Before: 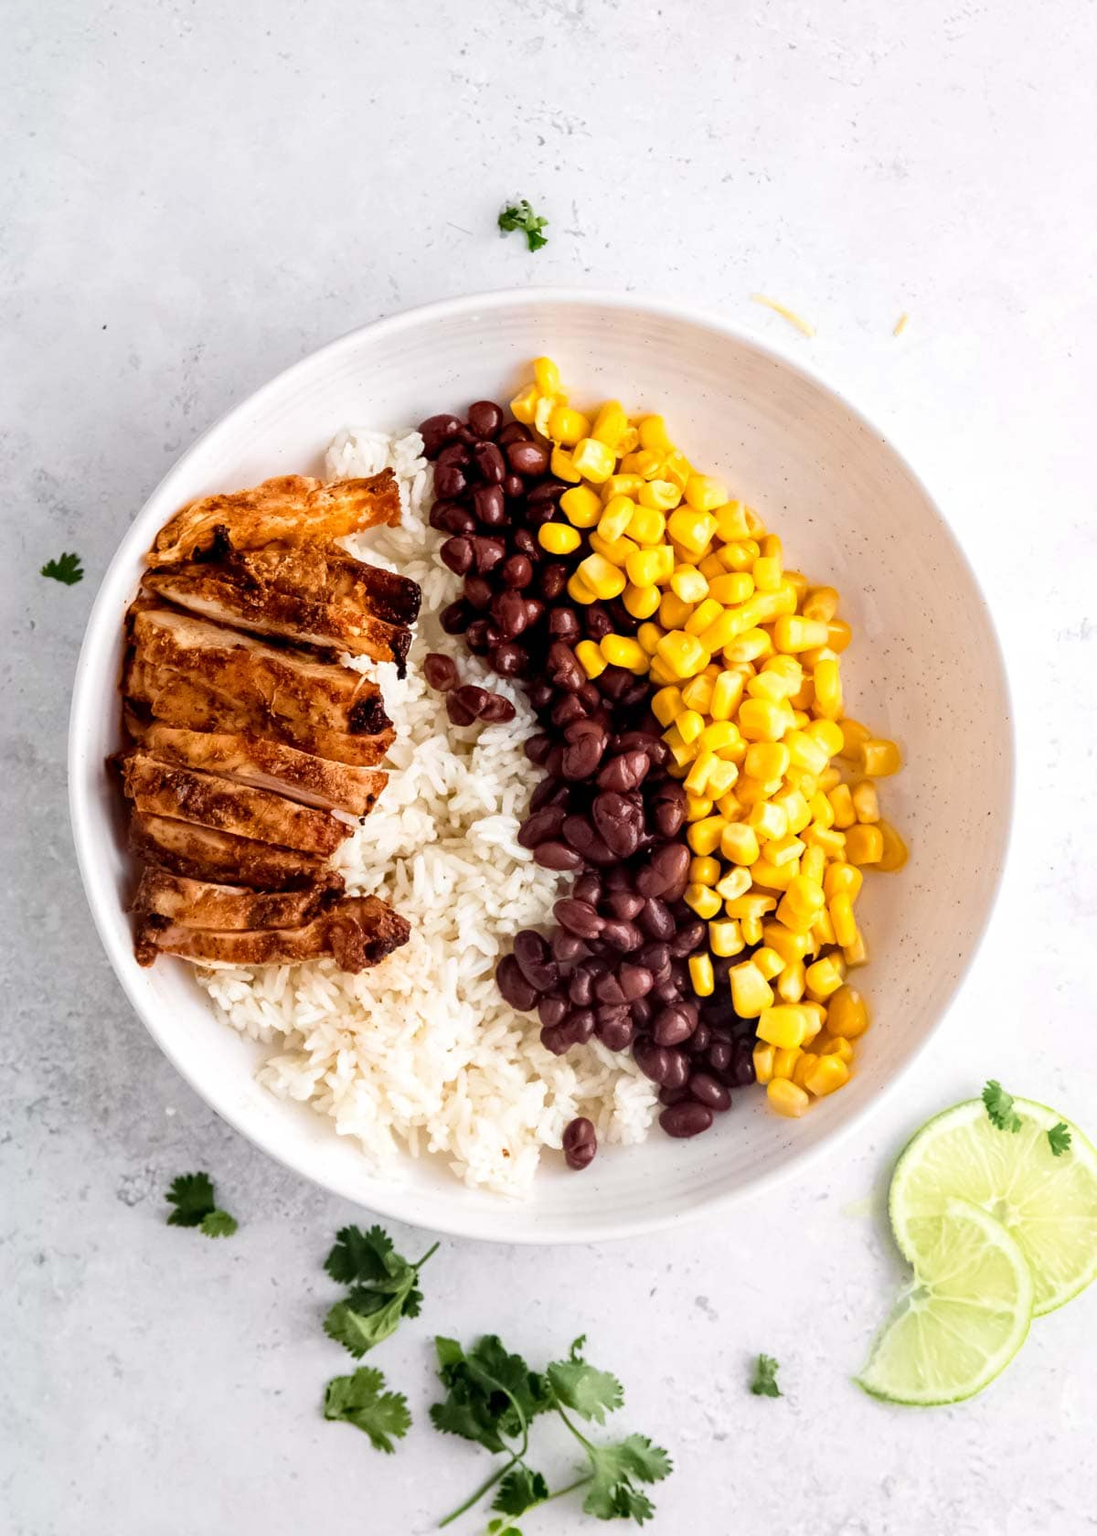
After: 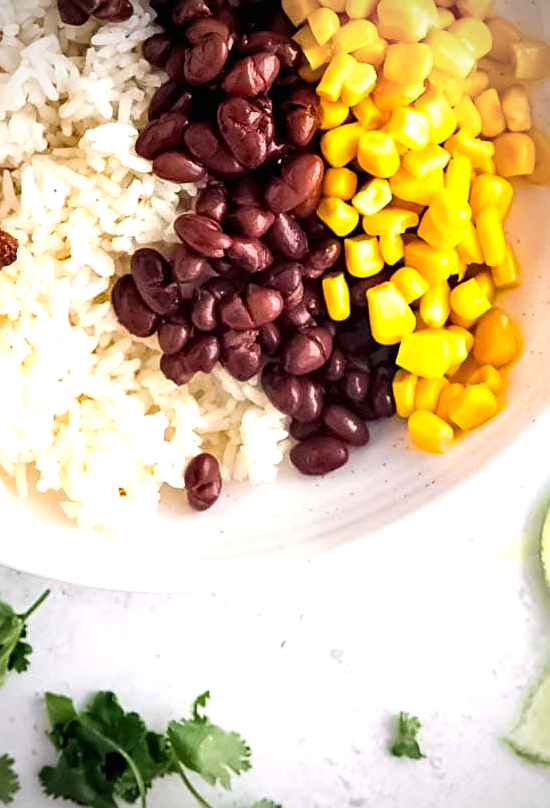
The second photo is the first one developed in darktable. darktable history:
sharpen: on, module defaults
exposure: black level correction 0, exposure 0.499 EV, compensate highlight preservation false
vignetting: fall-off start 71.87%, unbound false
crop: left 35.928%, top 45.829%, right 18.182%, bottom 6.073%
color balance rgb: shadows lift › luminance -8.117%, shadows lift › chroma 2.194%, shadows lift › hue 200.86°, power › hue 74.94°, perceptual saturation grading › global saturation 29.474%
